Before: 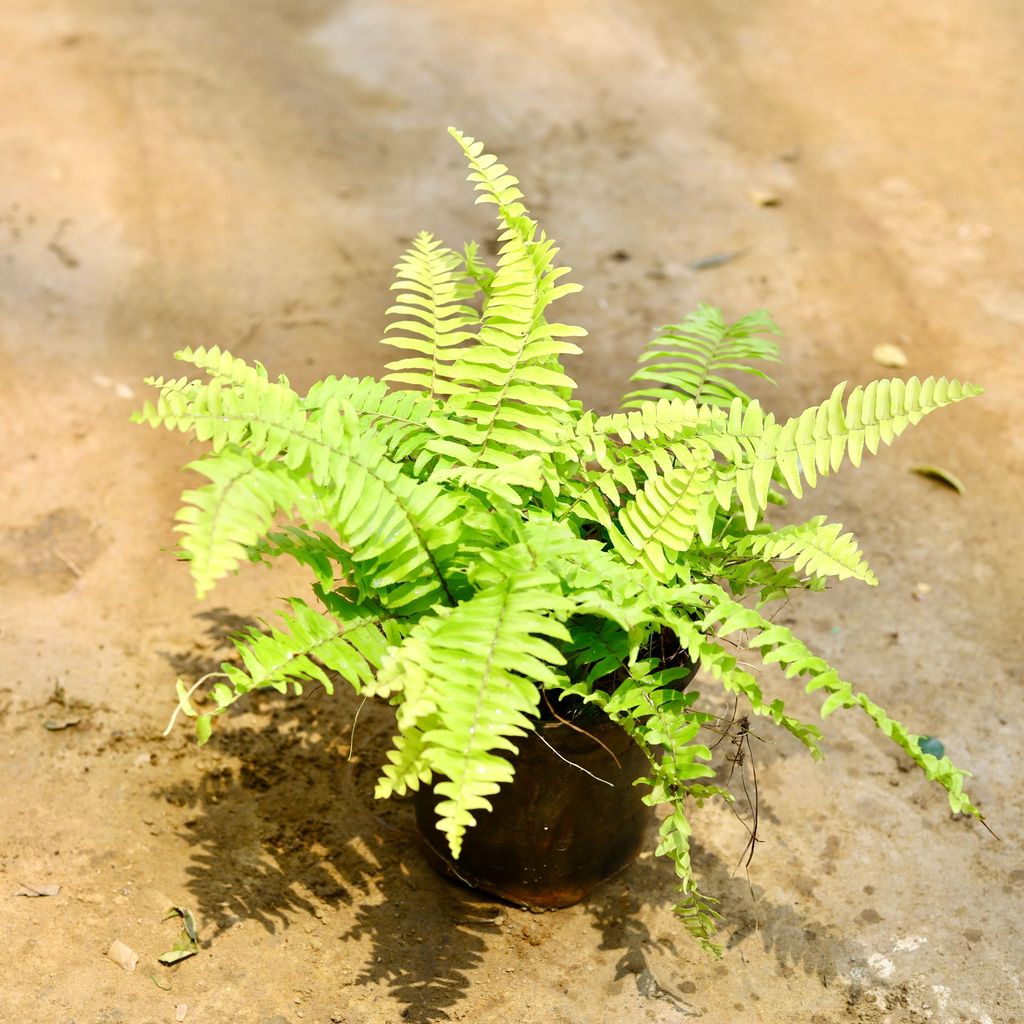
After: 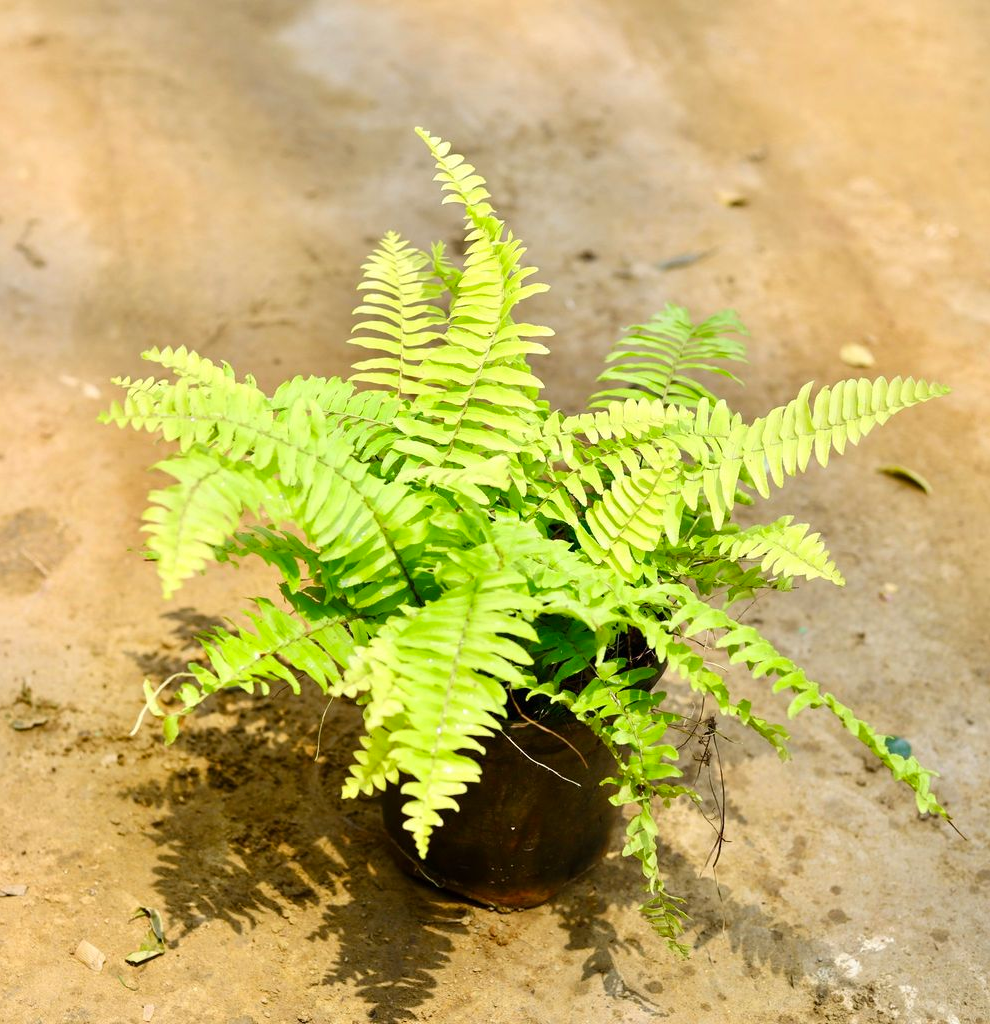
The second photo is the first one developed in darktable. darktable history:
crop and rotate: left 3.252%
color balance rgb: perceptual saturation grading › global saturation 0.057%, global vibrance 19.522%
